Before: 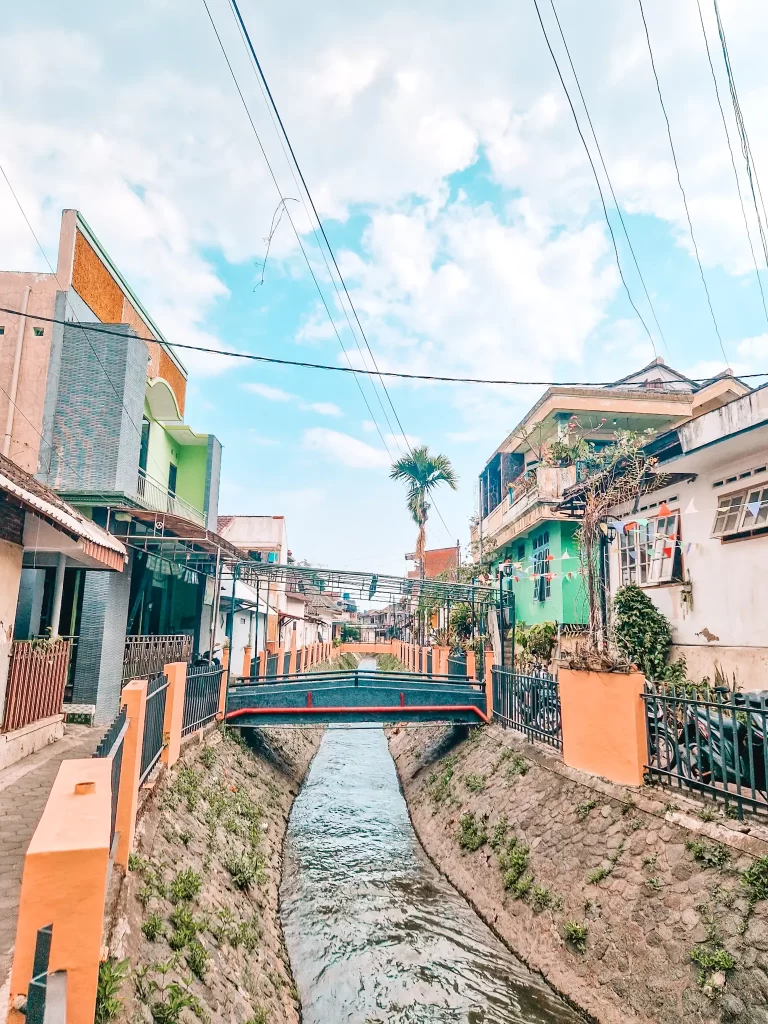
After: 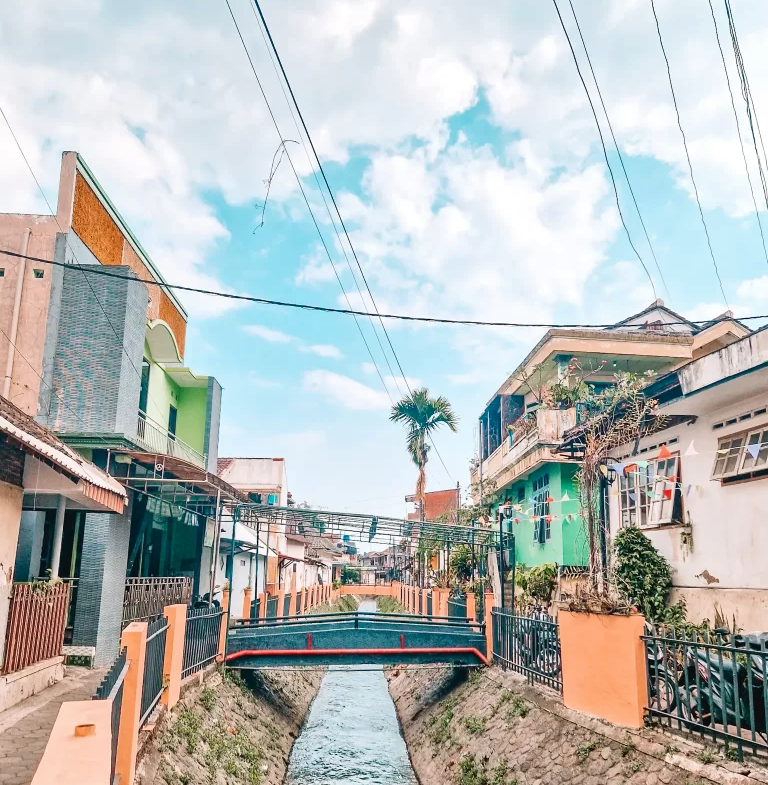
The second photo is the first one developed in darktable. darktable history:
shadows and highlights: shadows 32, highlights -32, soften with gaussian
crop: top 5.667%, bottom 17.637%
